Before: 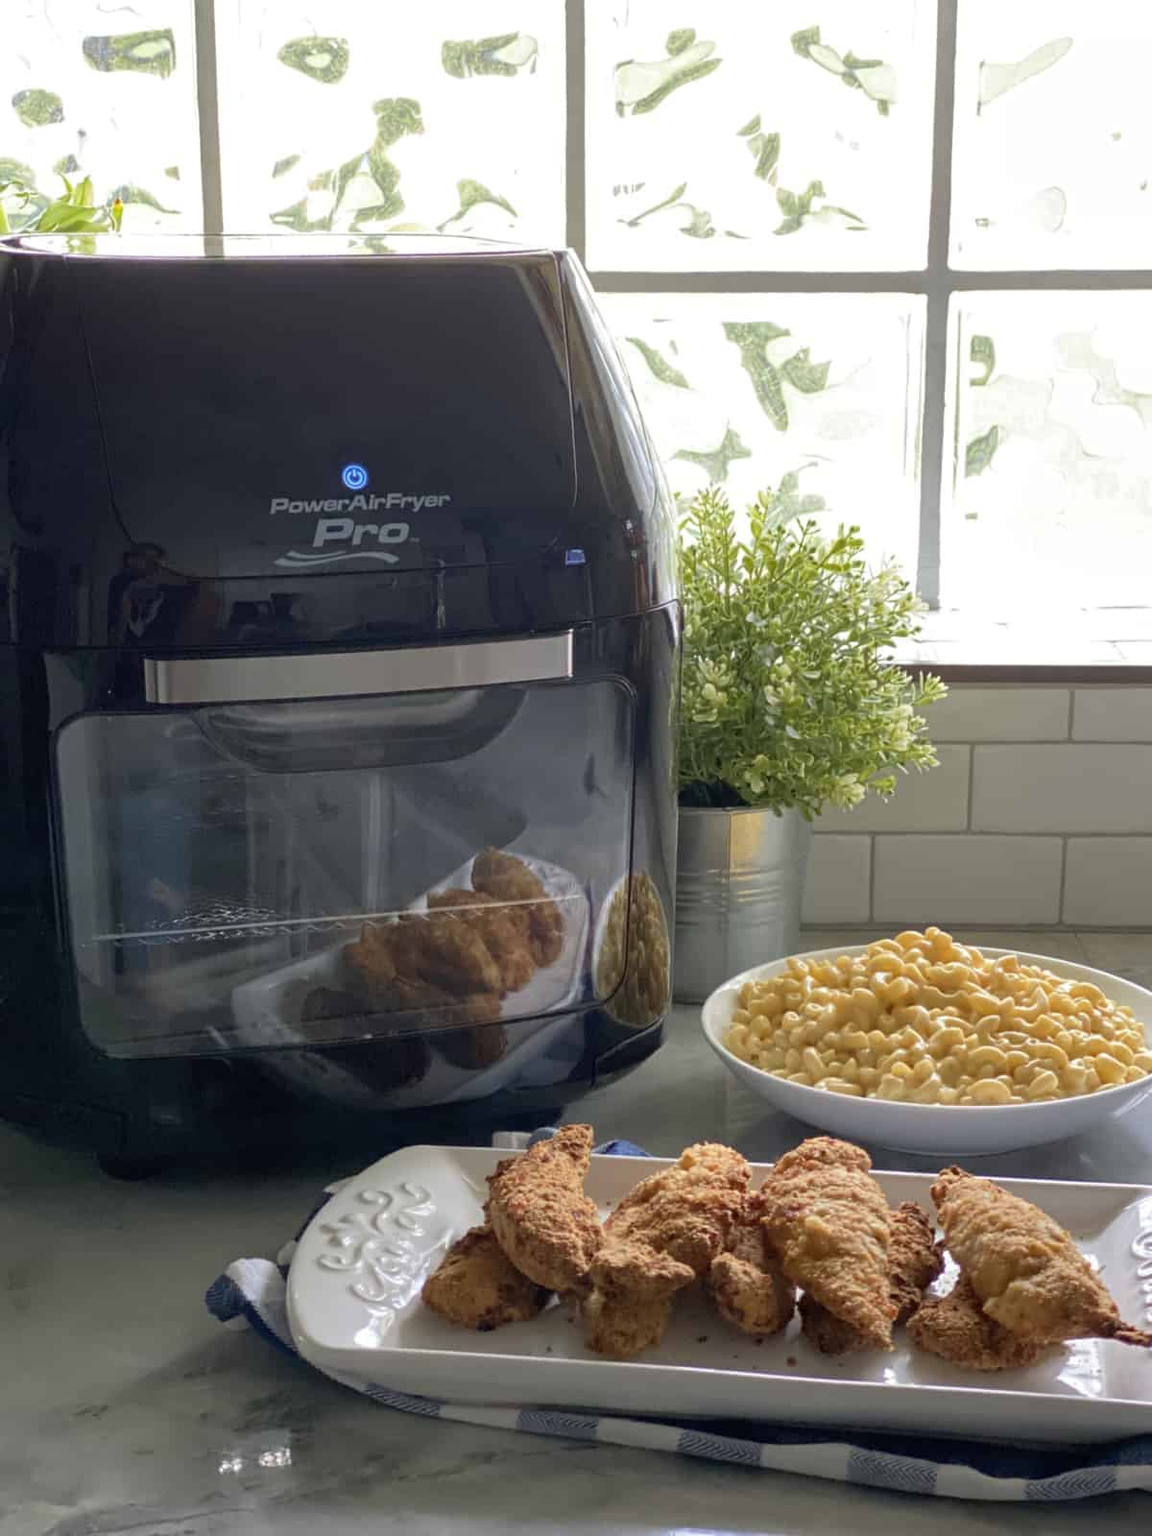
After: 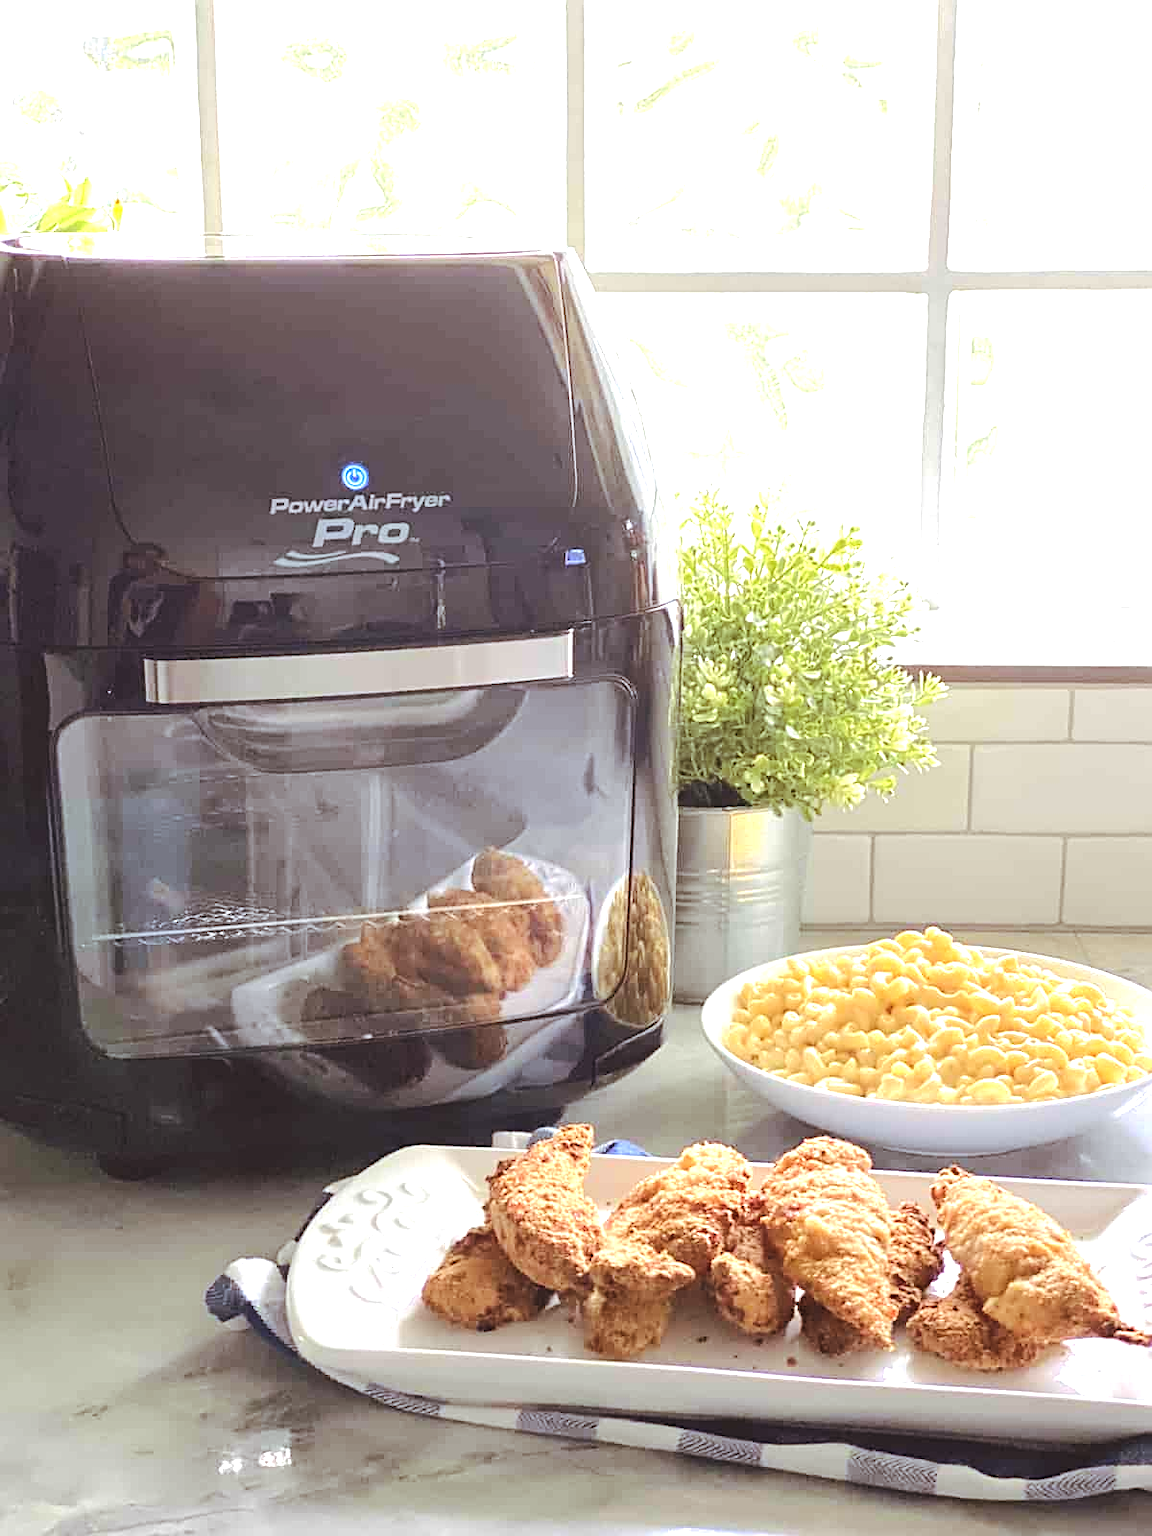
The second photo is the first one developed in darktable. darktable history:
color balance rgb: shadows lift › chroma 9.882%, shadows lift › hue 46.32°, perceptual saturation grading › global saturation 0.086%
tone equalizer: -8 EV -0.417 EV, -7 EV -0.429 EV, -6 EV -0.308 EV, -5 EV -0.249 EV, -3 EV 0.252 EV, -2 EV 0.353 EV, -1 EV 0.37 EV, +0 EV 0.387 EV, edges refinement/feathering 500, mask exposure compensation -1.57 EV, preserve details no
base curve: curves: ch0 [(0, 0) (0.158, 0.273) (0.879, 0.895) (1, 1)]
sharpen: on, module defaults
exposure: black level correction -0.005, exposure 1.008 EV, compensate exposure bias true, compensate highlight preservation false
